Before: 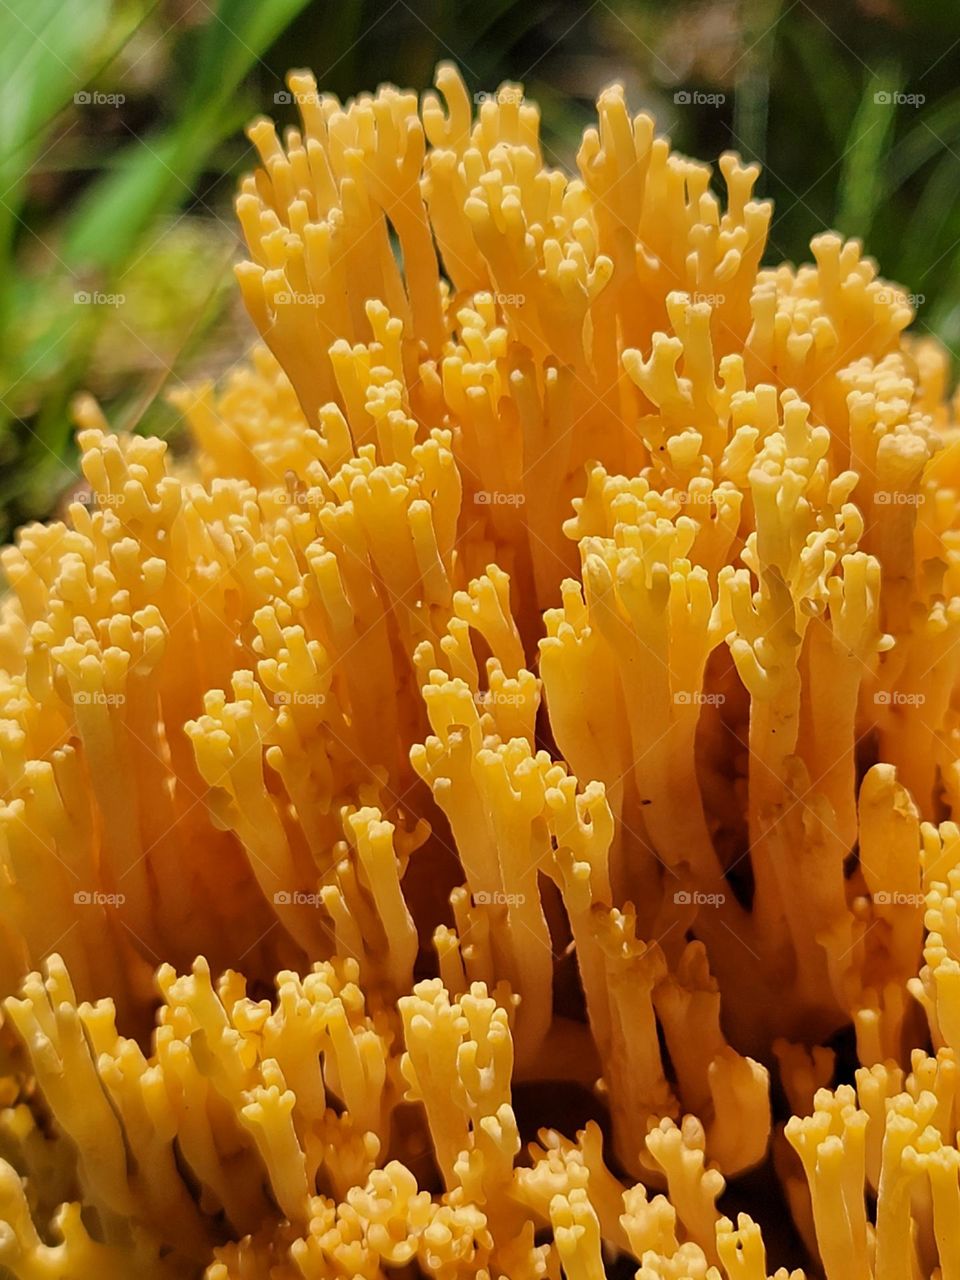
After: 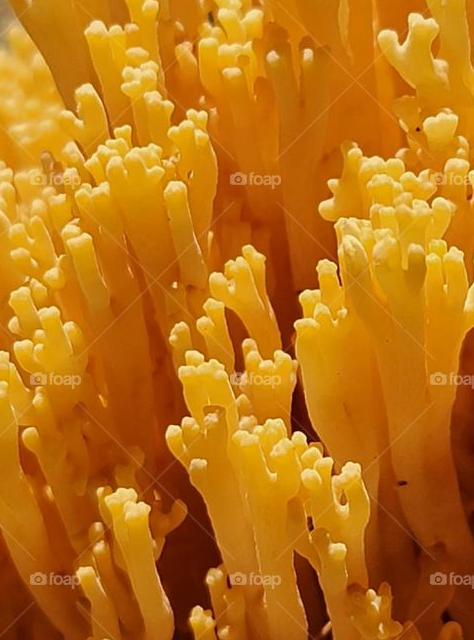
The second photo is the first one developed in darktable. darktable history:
crop: left 25.42%, top 24.968%, right 25.145%, bottom 24.994%
